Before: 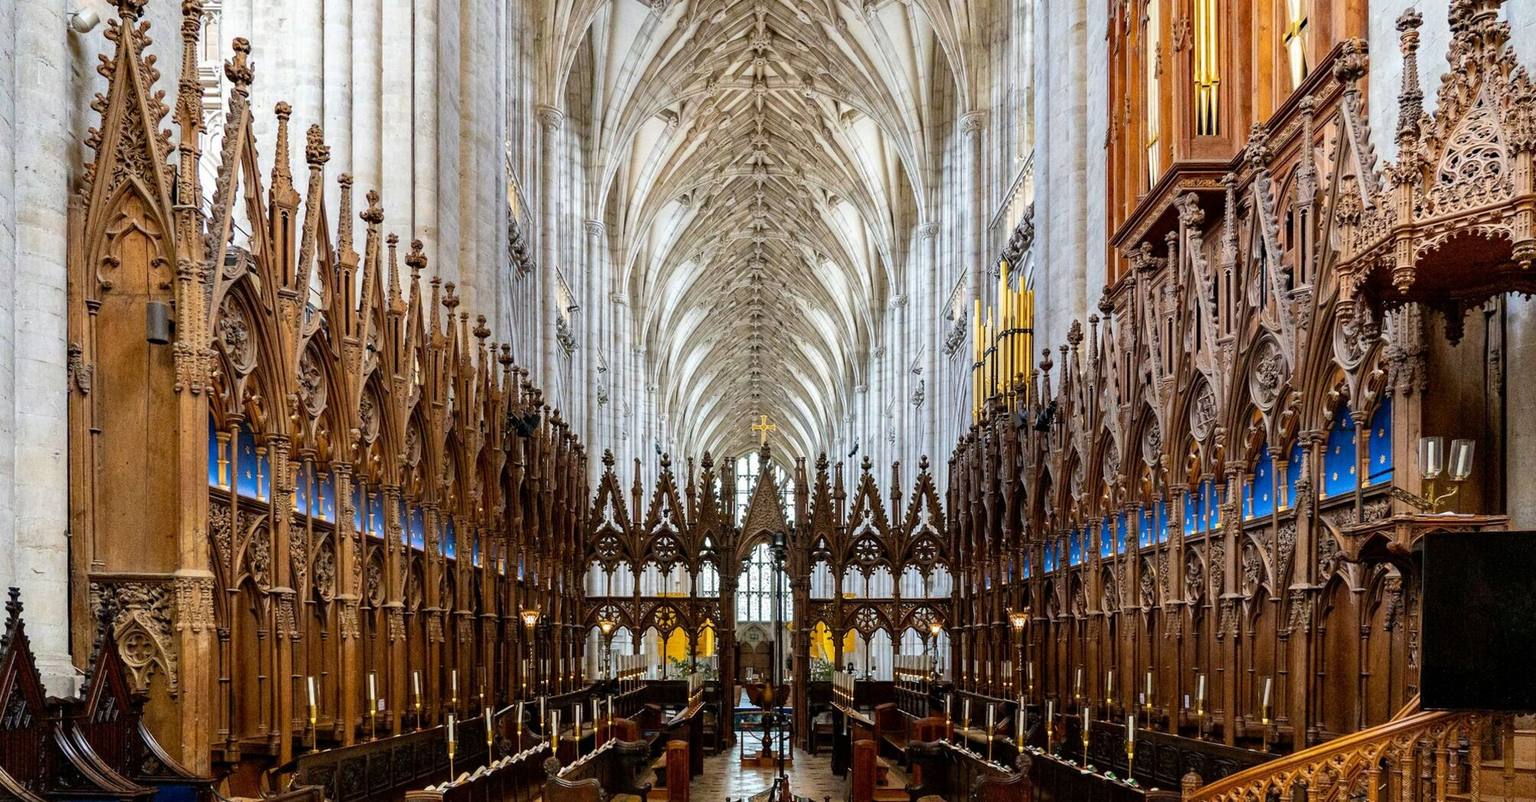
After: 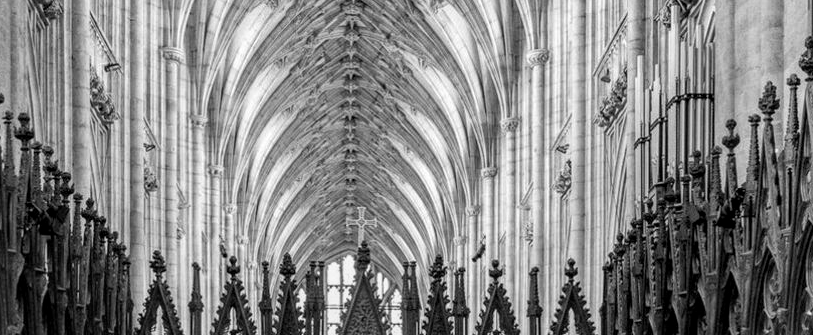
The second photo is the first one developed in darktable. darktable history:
local contrast: on, module defaults
color calibration: output gray [0.21, 0.42, 0.37, 0], gray › normalize channels true, illuminant same as pipeline (D50), adaptation XYZ, x 0.346, y 0.359, gamut compression 0
color balance rgb: perceptual saturation grading › global saturation 20%, perceptual saturation grading › highlights -25%, perceptual saturation grading › shadows 50%
crop: left 31.751%, top 32.172%, right 27.8%, bottom 35.83%
